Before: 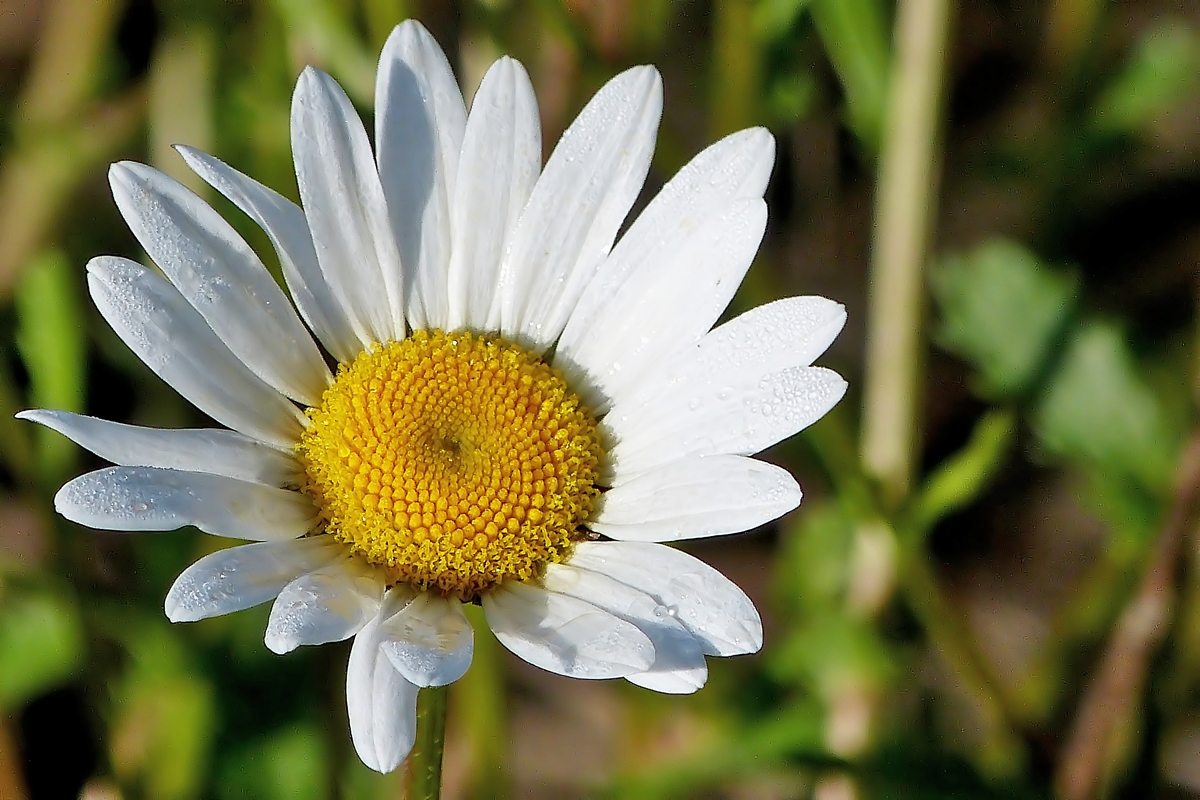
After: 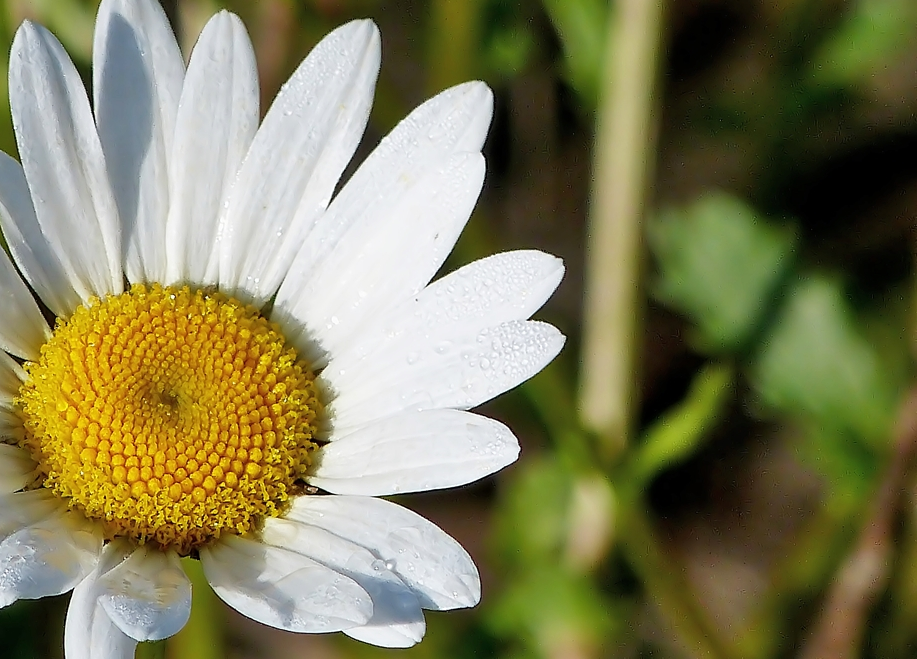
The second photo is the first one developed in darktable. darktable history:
crop: left 23.57%, top 5.874%, bottom 11.717%
